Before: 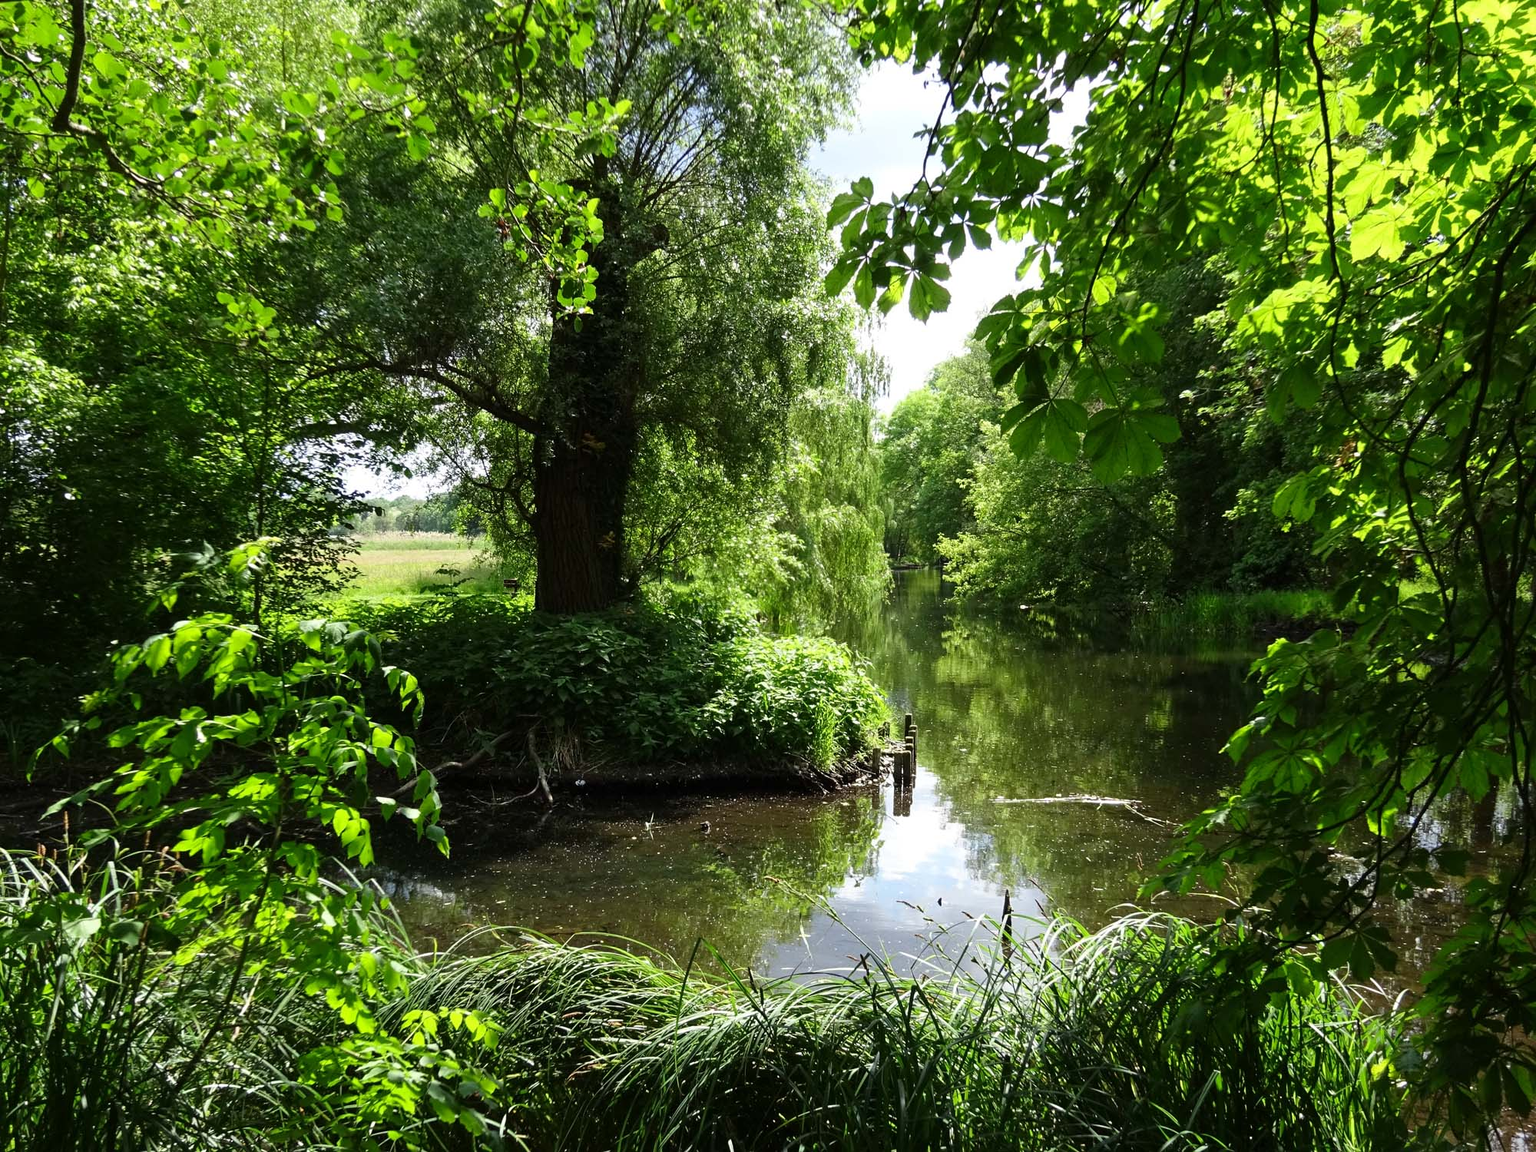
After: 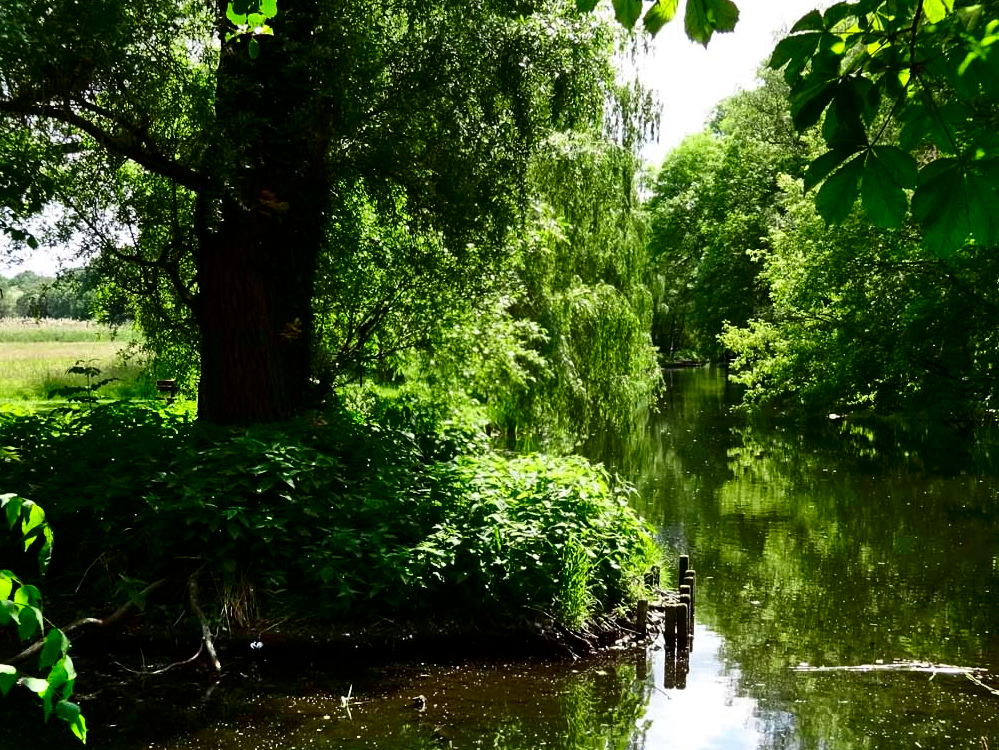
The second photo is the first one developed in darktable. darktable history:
crop: left 25%, top 25%, right 25%, bottom 25%
shadows and highlights: low approximation 0.01, soften with gaussian
contrast brightness saturation: contrast 0.13, brightness -0.24, saturation 0.14
